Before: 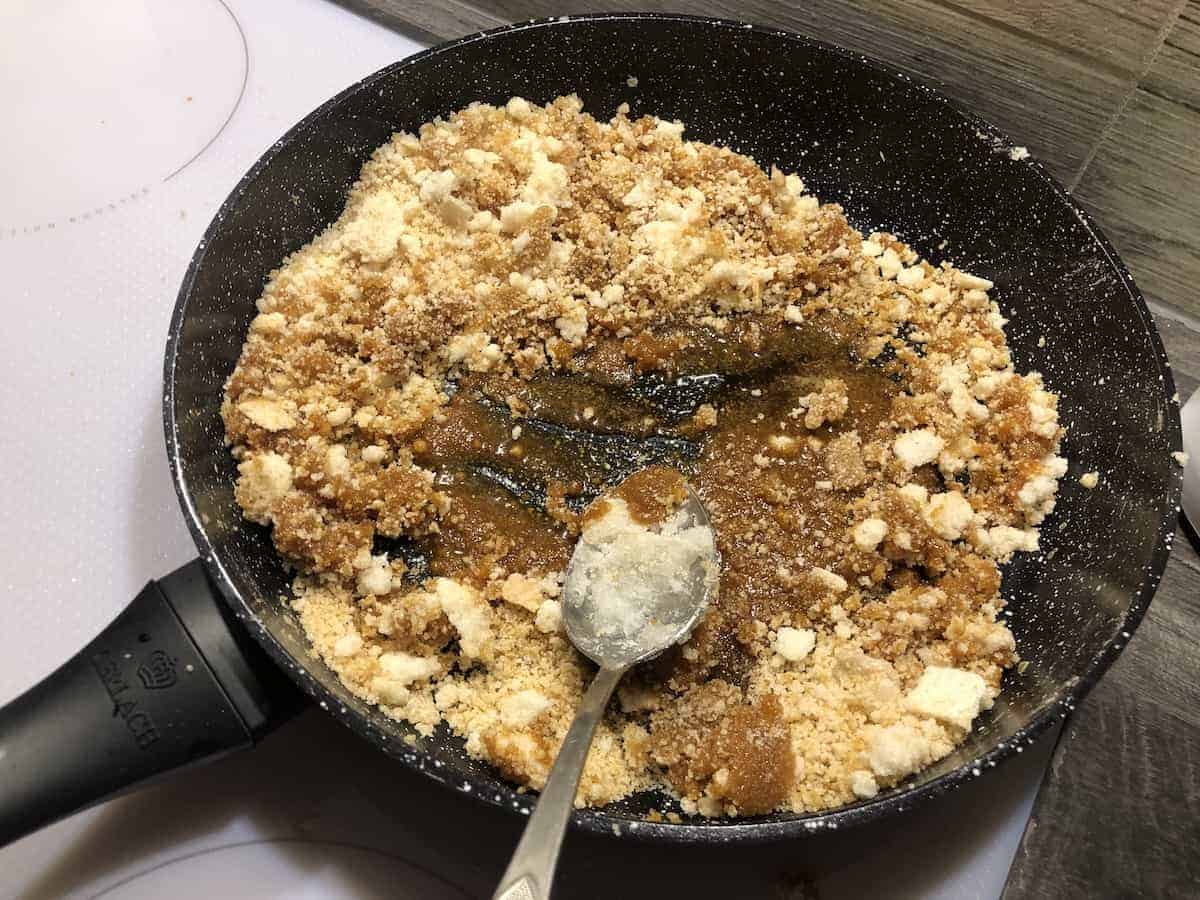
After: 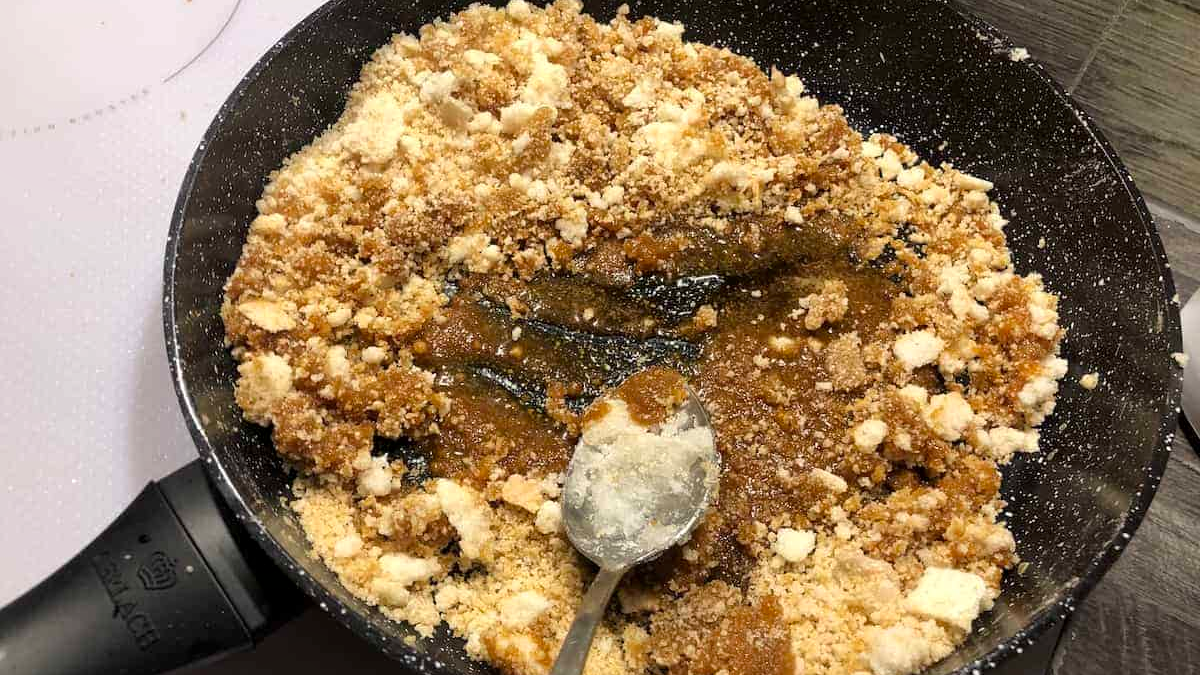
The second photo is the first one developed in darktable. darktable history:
local contrast: mode bilateral grid, contrast 20, coarseness 50, detail 120%, midtone range 0.2
crop: top 11.038%, bottom 13.962%
